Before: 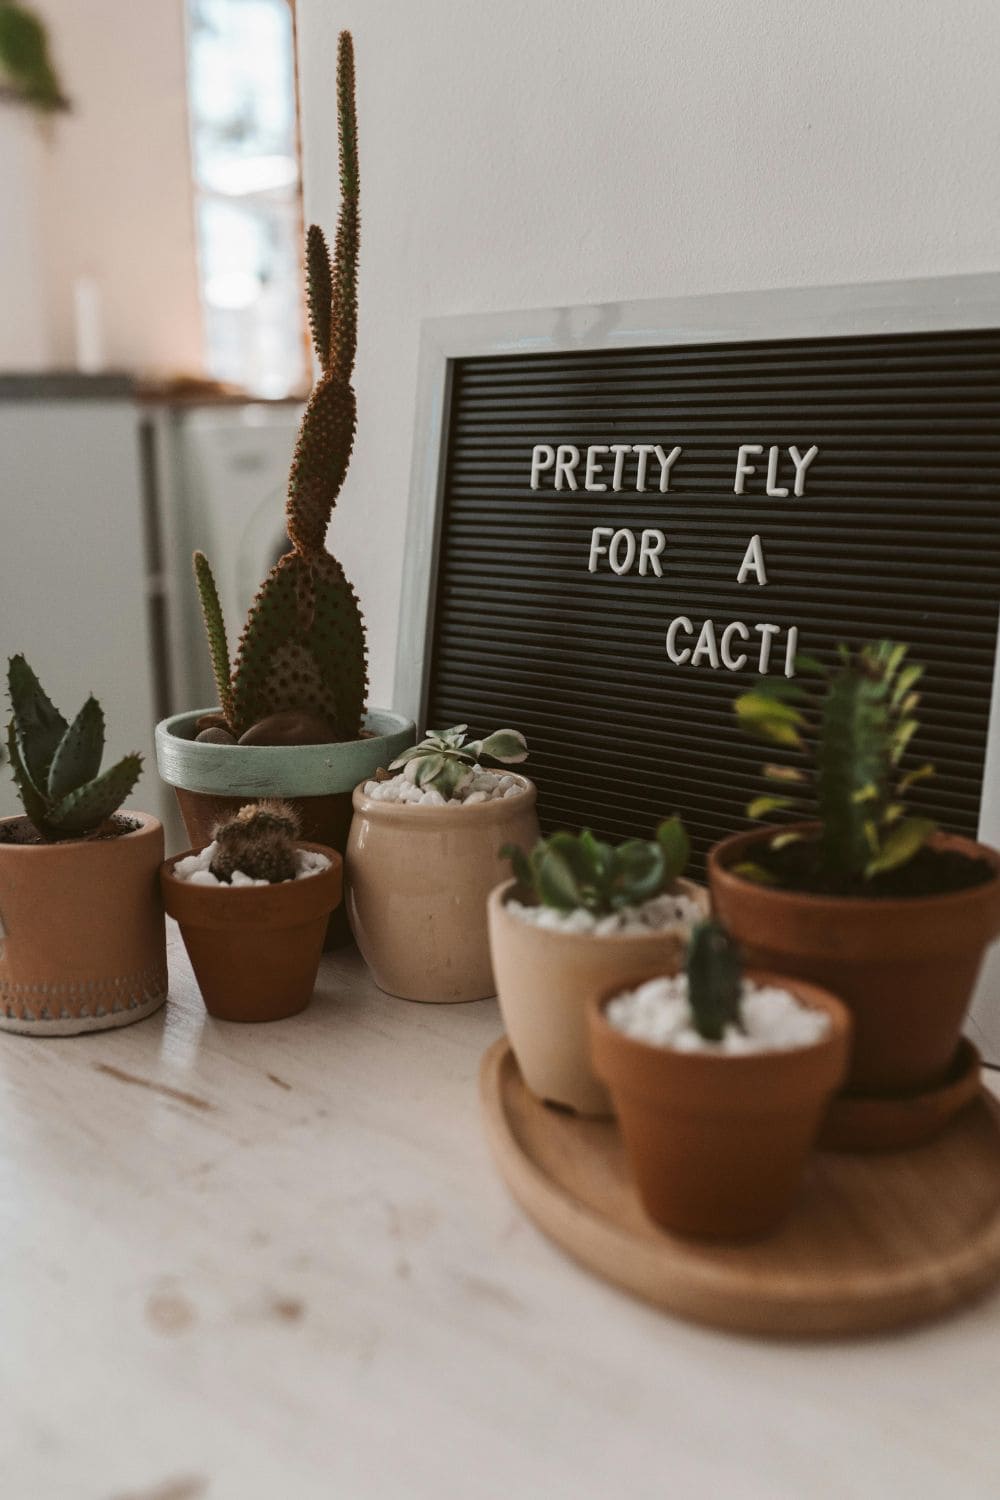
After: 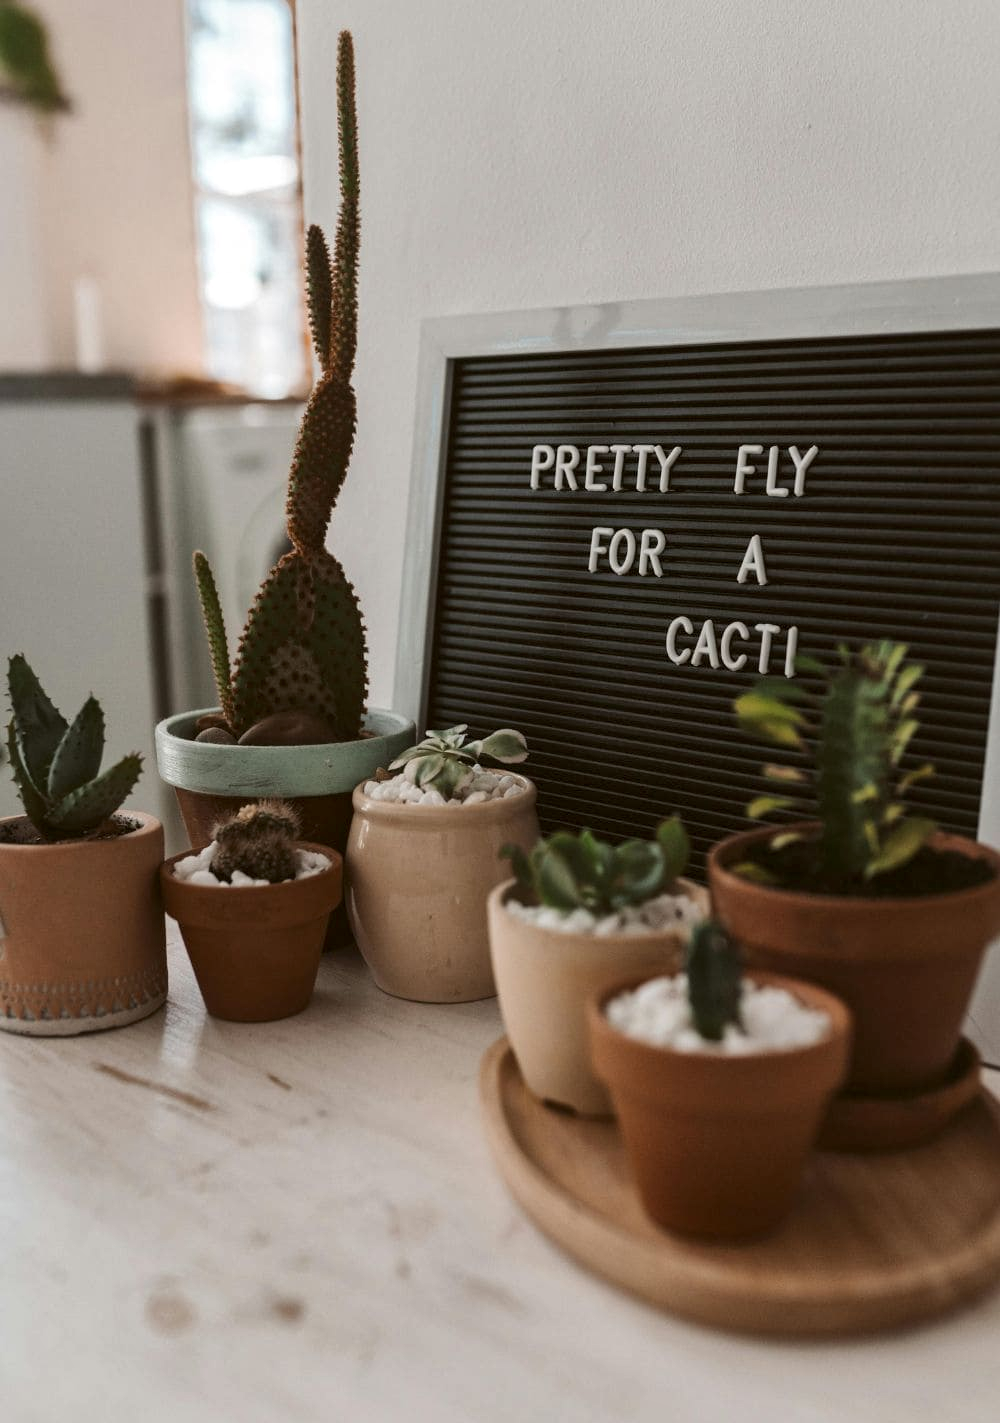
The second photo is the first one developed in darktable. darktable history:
crop and rotate: top 0%, bottom 5.097%
local contrast: mode bilateral grid, contrast 20, coarseness 50, detail 132%, midtone range 0.2
